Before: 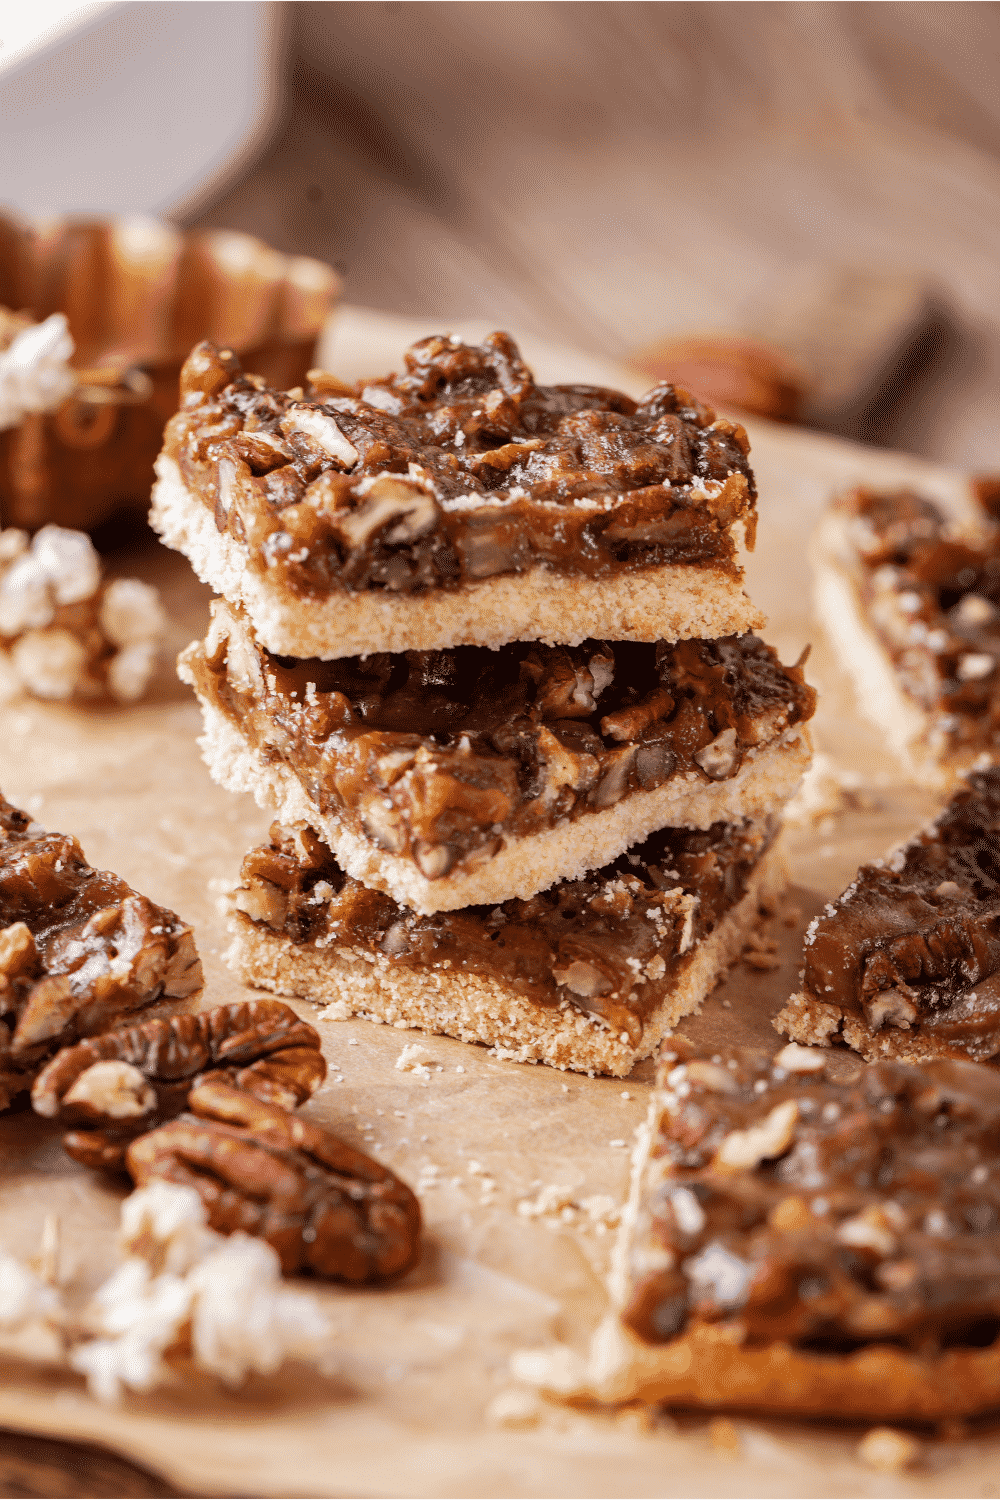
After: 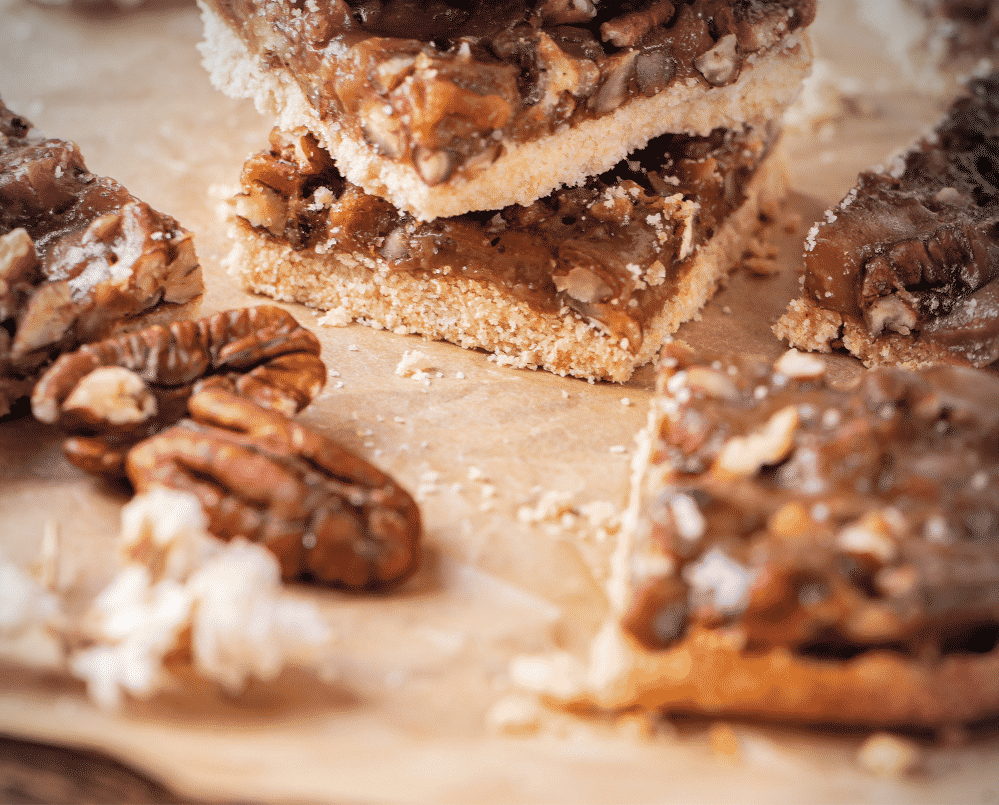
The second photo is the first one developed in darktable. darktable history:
contrast brightness saturation: brightness 0.119
crop and rotate: top 46.277%, right 0.033%
vignetting: center (-0.028, 0.232)
